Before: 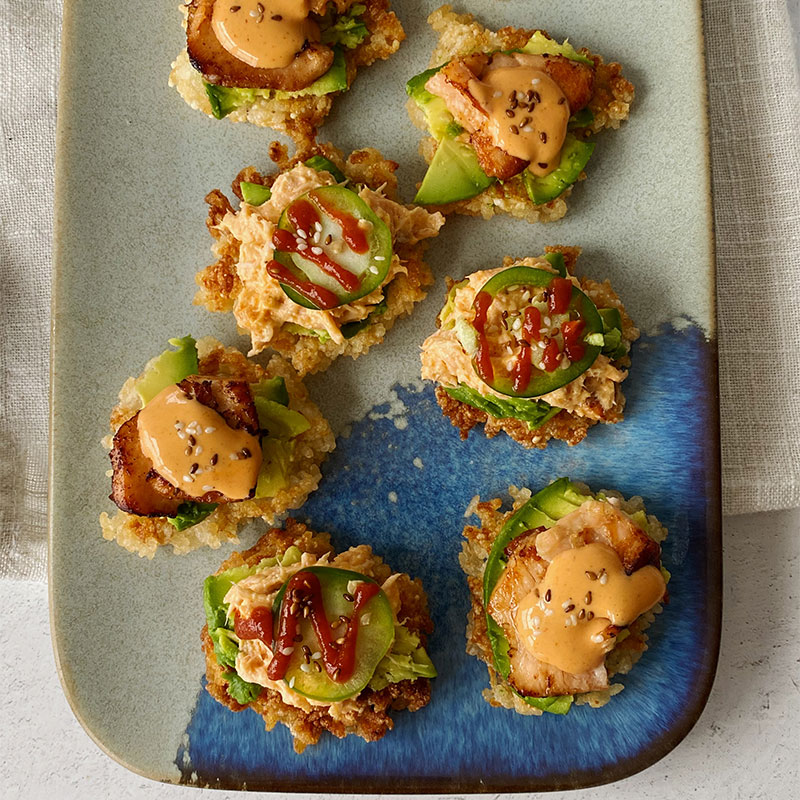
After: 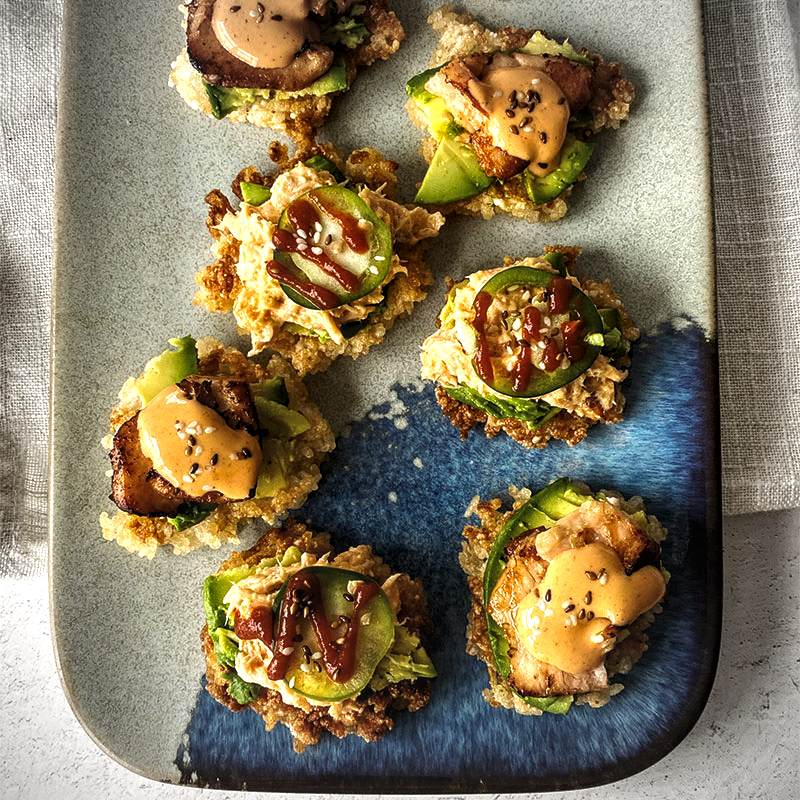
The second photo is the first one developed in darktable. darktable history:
local contrast: on, module defaults
vignetting: fall-off start 74.49%, fall-off radius 65.9%, brightness -0.628, saturation -0.68
levels: levels [0.044, 0.475, 0.791]
